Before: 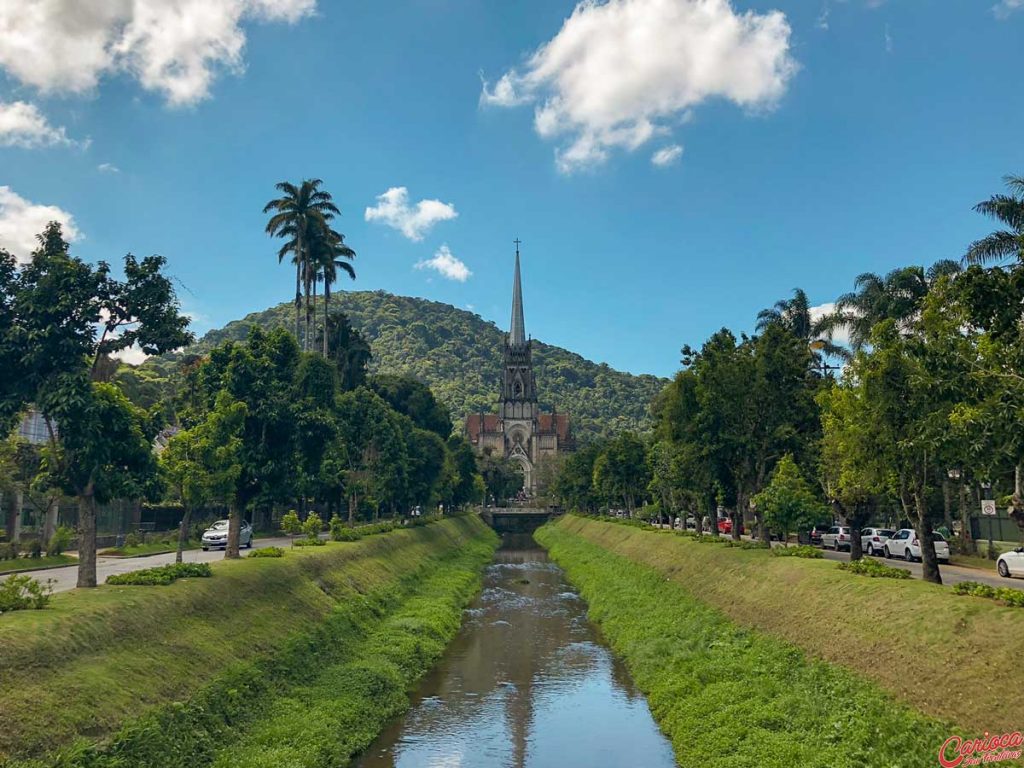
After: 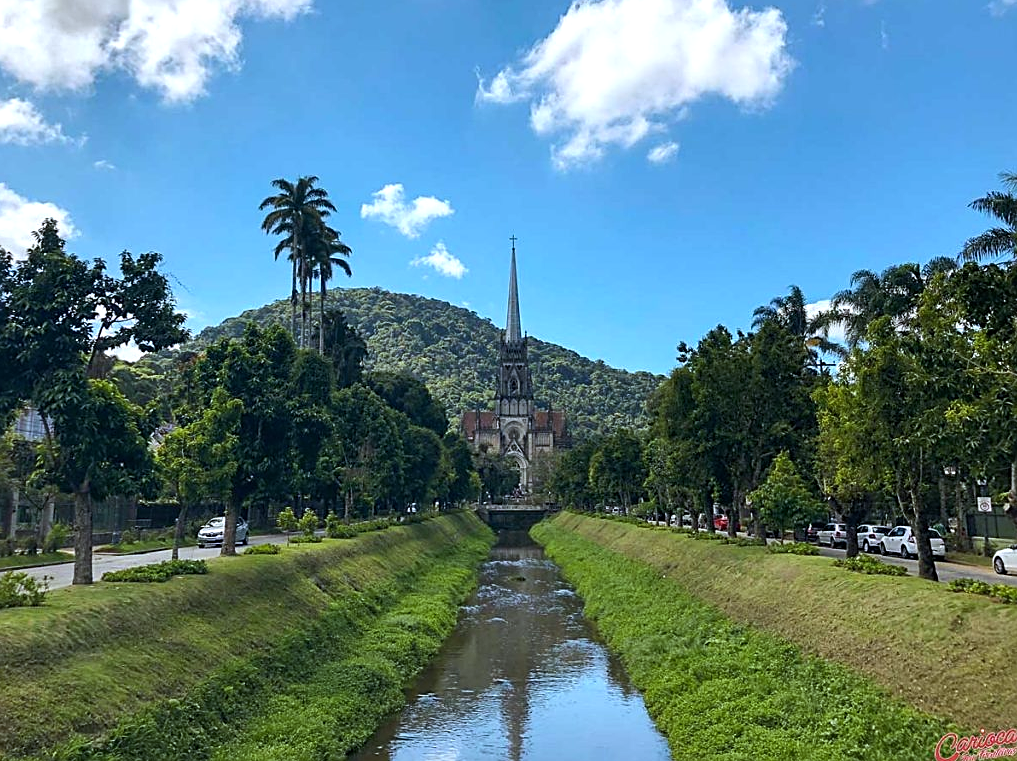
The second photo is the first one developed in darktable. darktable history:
tone equalizer: -8 EV -0.417 EV, -7 EV -0.389 EV, -6 EV -0.333 EV, -5 EV -0.222 EV, -3 EV 0.222 EV, -2 EV 0.333 EV, -1 EV 0.389 EV, +0 EV 0.417 EV, edges refinement/feathering 500, mask exposure compensation -1.57 EV, preserve details no
sharpen: on, module defaults
white balance: red 0.931, blue 1.11
crop: left 0.434%, top 0.485%, right 0.244%, bottom 0.386%
